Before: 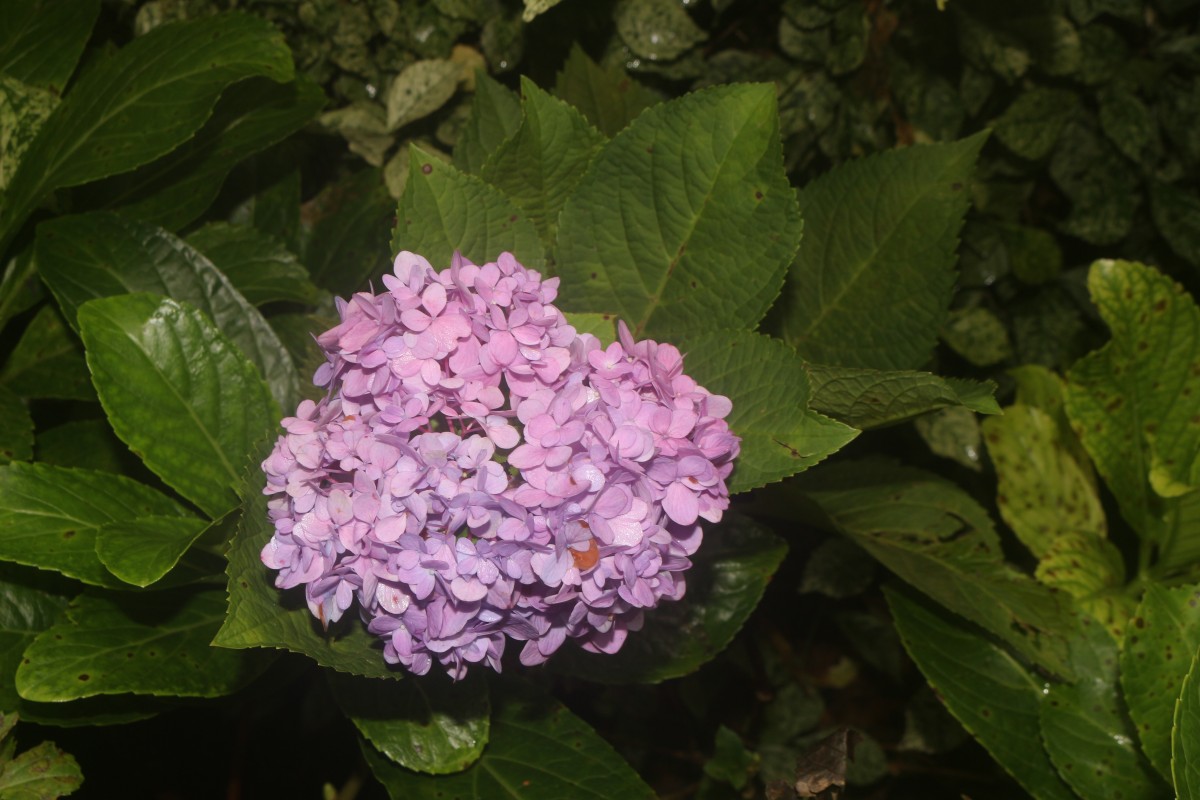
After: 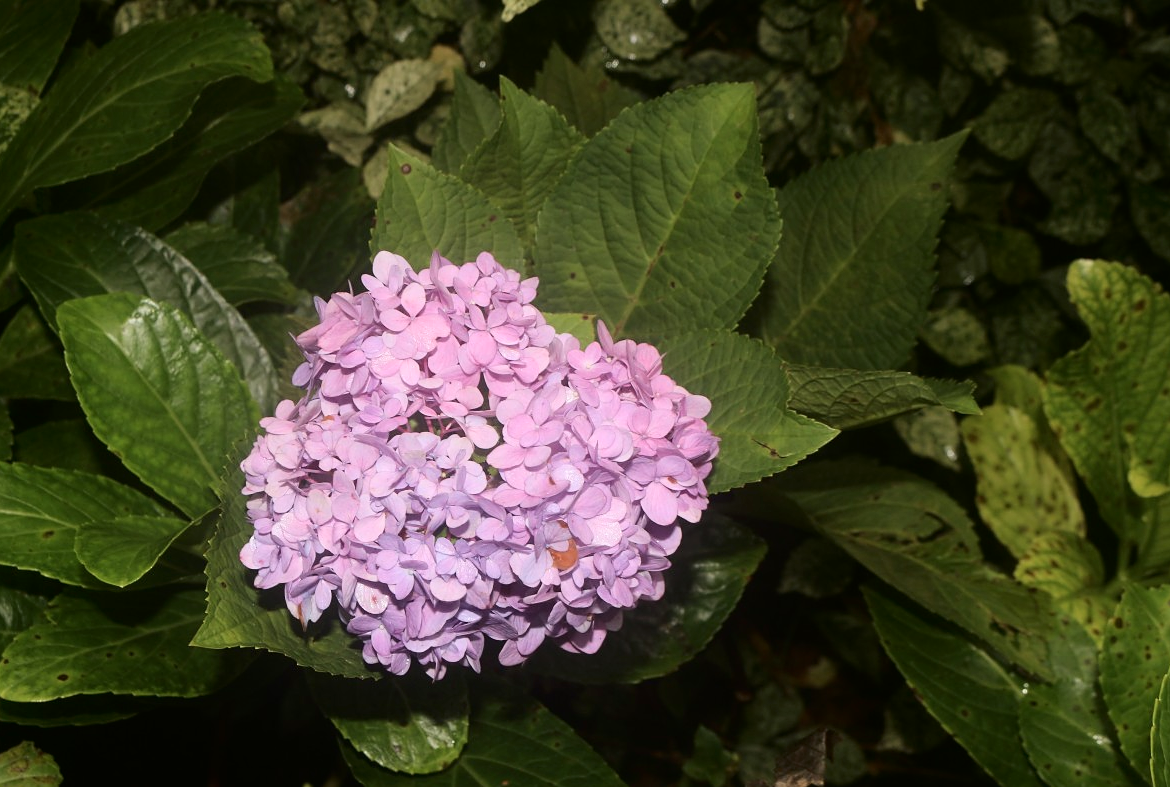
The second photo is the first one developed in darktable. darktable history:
crop and rotate: left 1.77%, right 0.671%, bottom 1.541%
sharpen: radius 1.01
tone curve: curves: ch0 [(0, 0) (0.004, 0.001) (0.133, 0.112) (0.325, 0.362) (0.832, 0.893) (1, 1)], color space Lab, independent channels, preserve colors none
